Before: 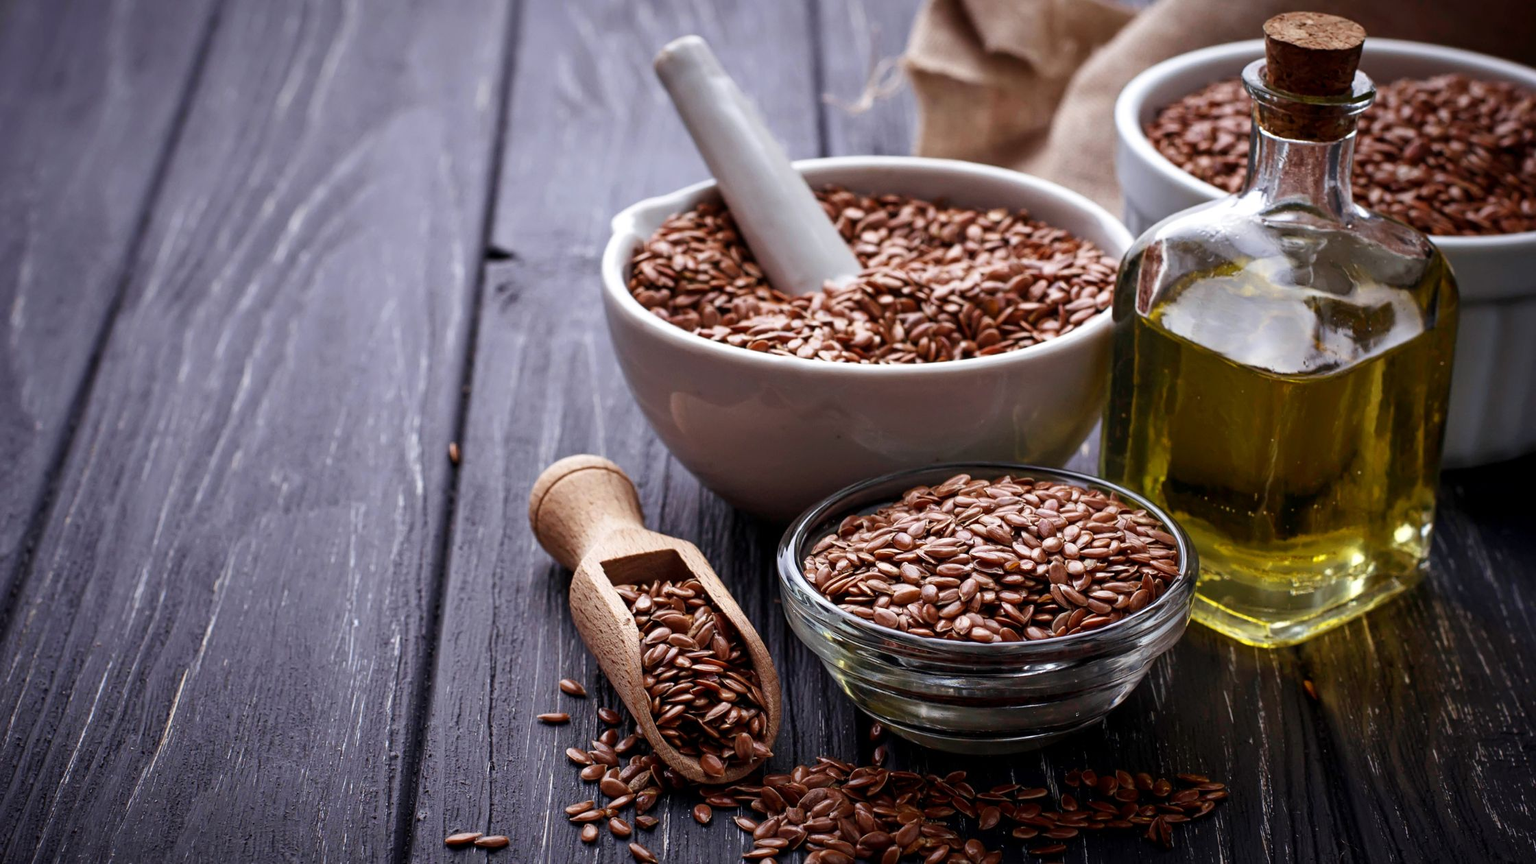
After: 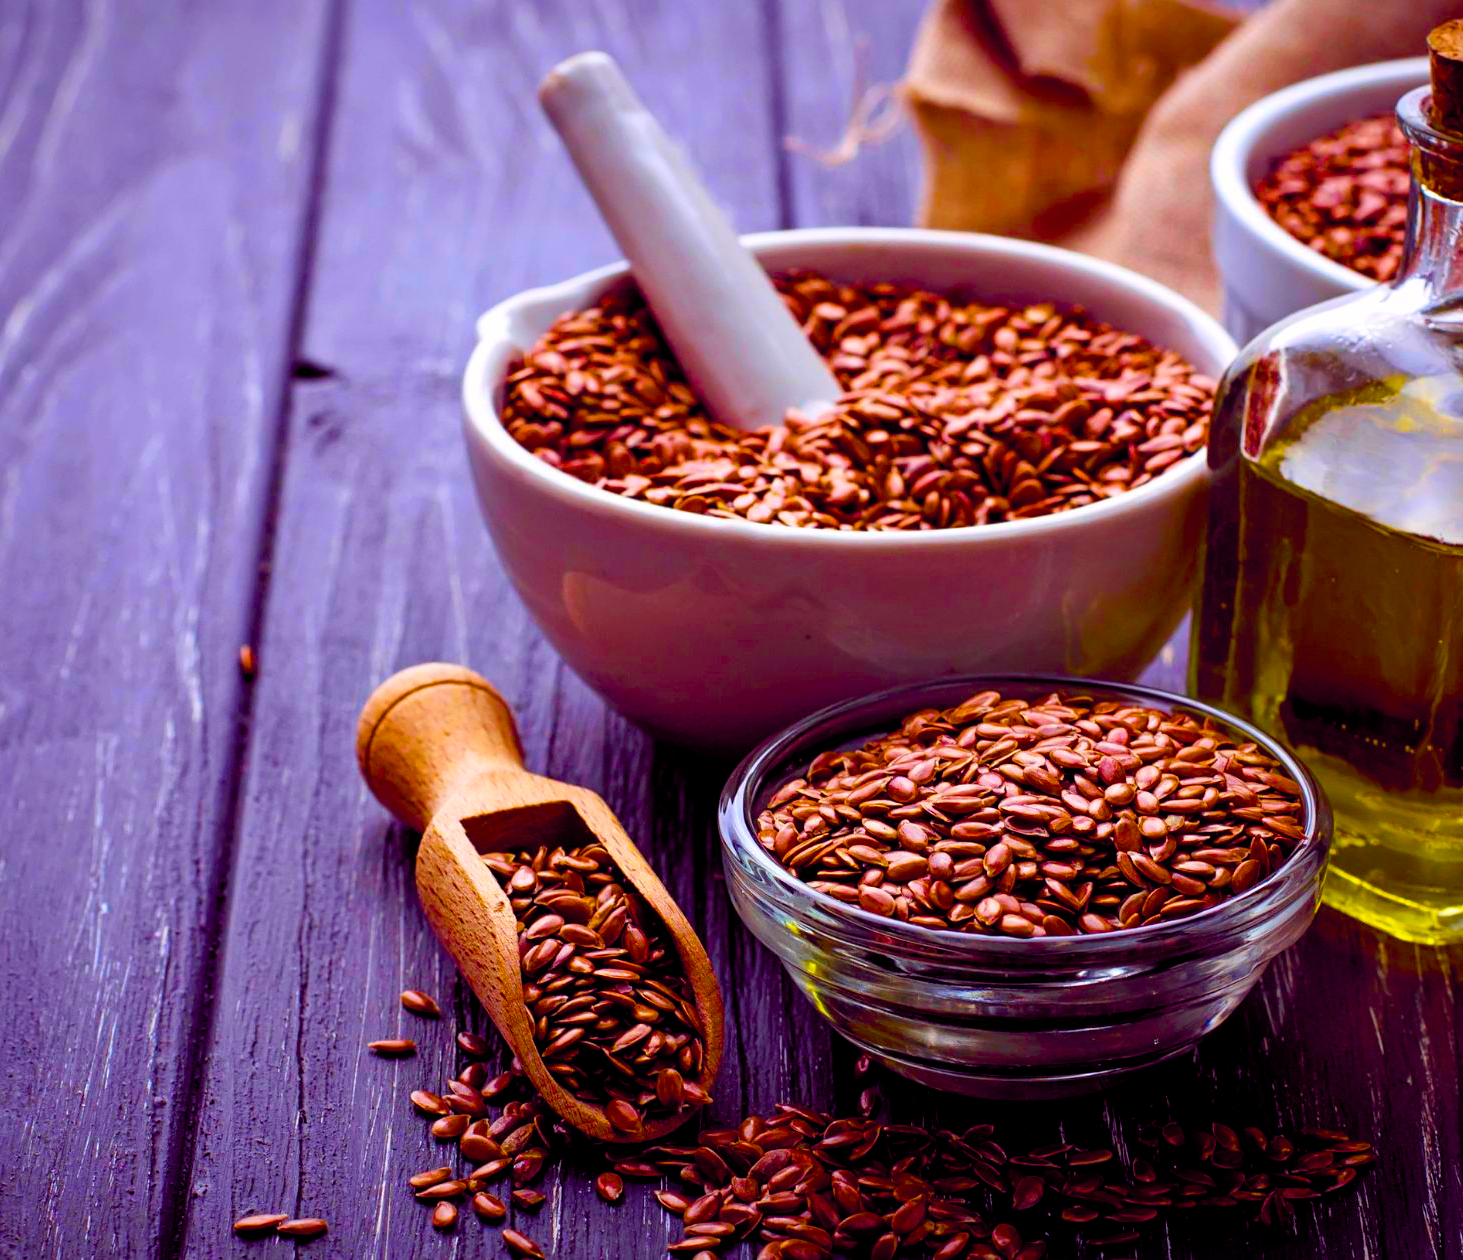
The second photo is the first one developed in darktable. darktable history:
color balance rgb: shadows lift › chroma 3.077%, shadows lift › hue 279.86°, global offset › chroma 0.278%, global offset › hue 319.53°, linear chroma grading › shadows 16.752%, linear chroma grading › highlights 60.693%, linear chroma grading › global chroma 49.523%, perceptual saturation grading › global saturation 35.731%, perceptual saturation grading › shadows 34.561%, global vibrance 20%
crop and rotate: left 18.551%, right 16.135%
